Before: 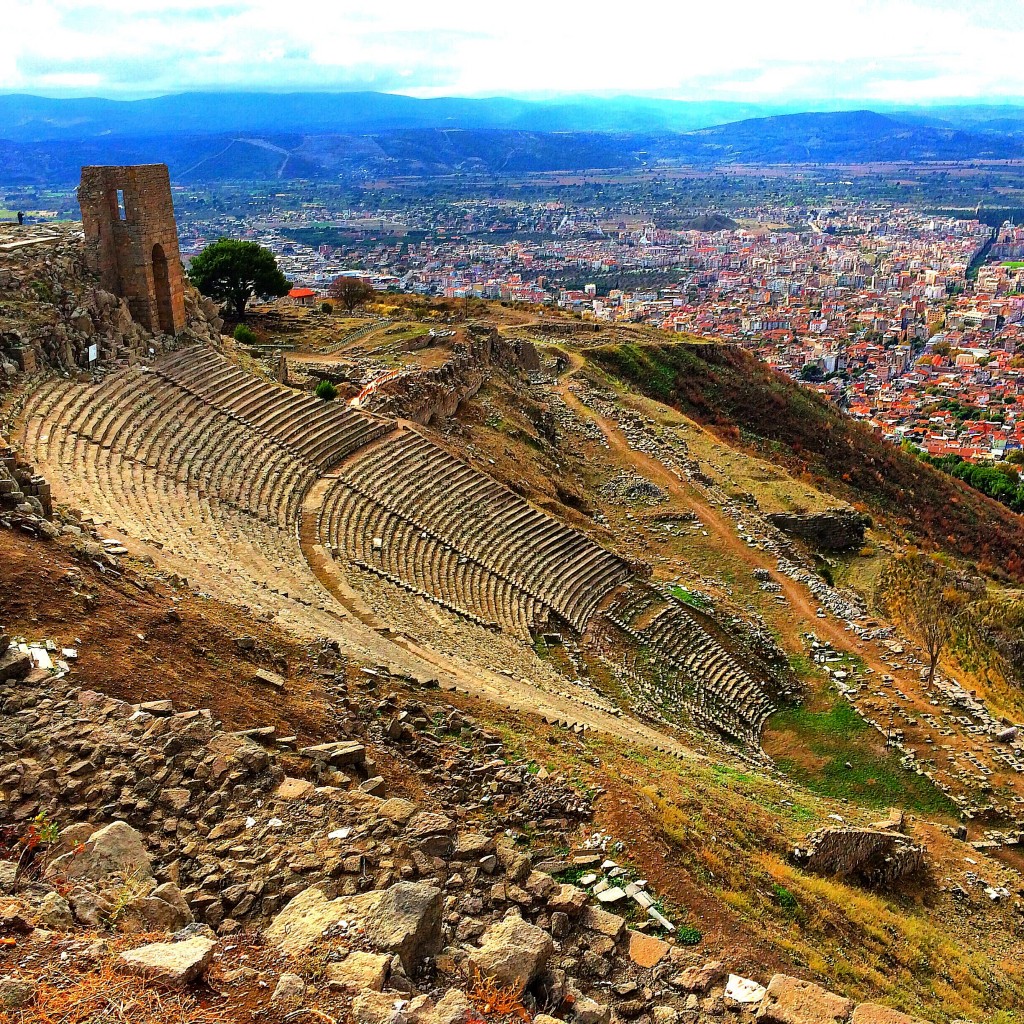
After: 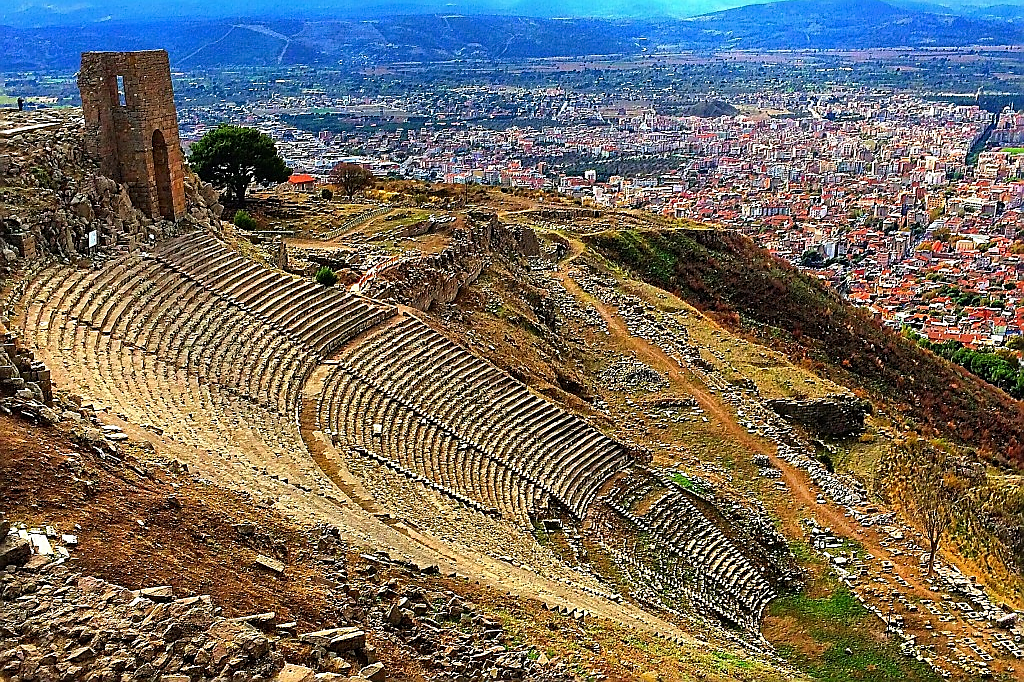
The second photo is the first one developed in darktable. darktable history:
crop: top 11.166%, bottom 22.168%
sharpen: radius 1.4, amount 1.25, threshold 0.7
